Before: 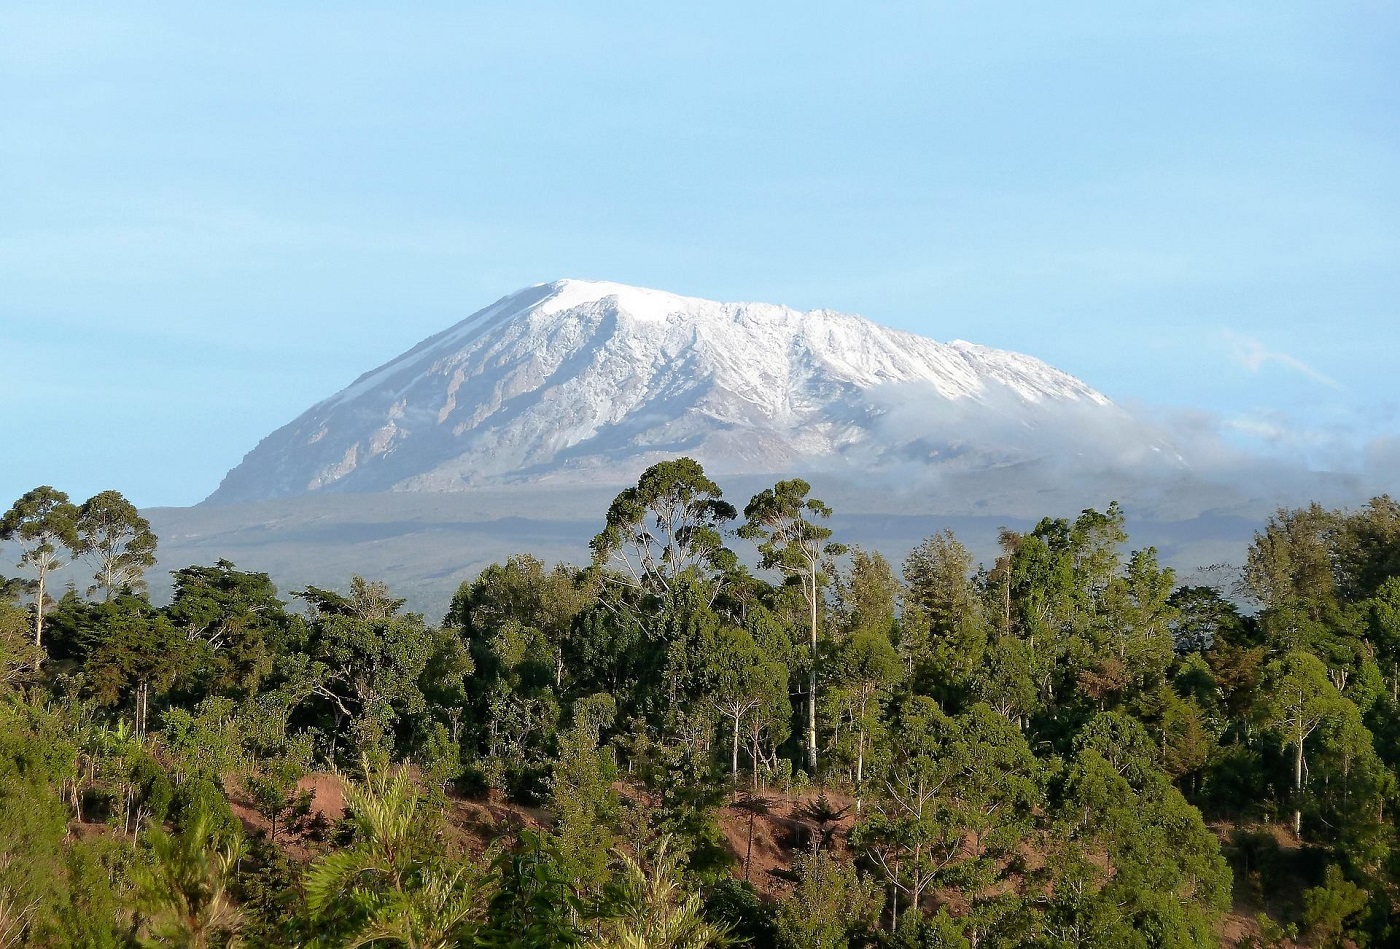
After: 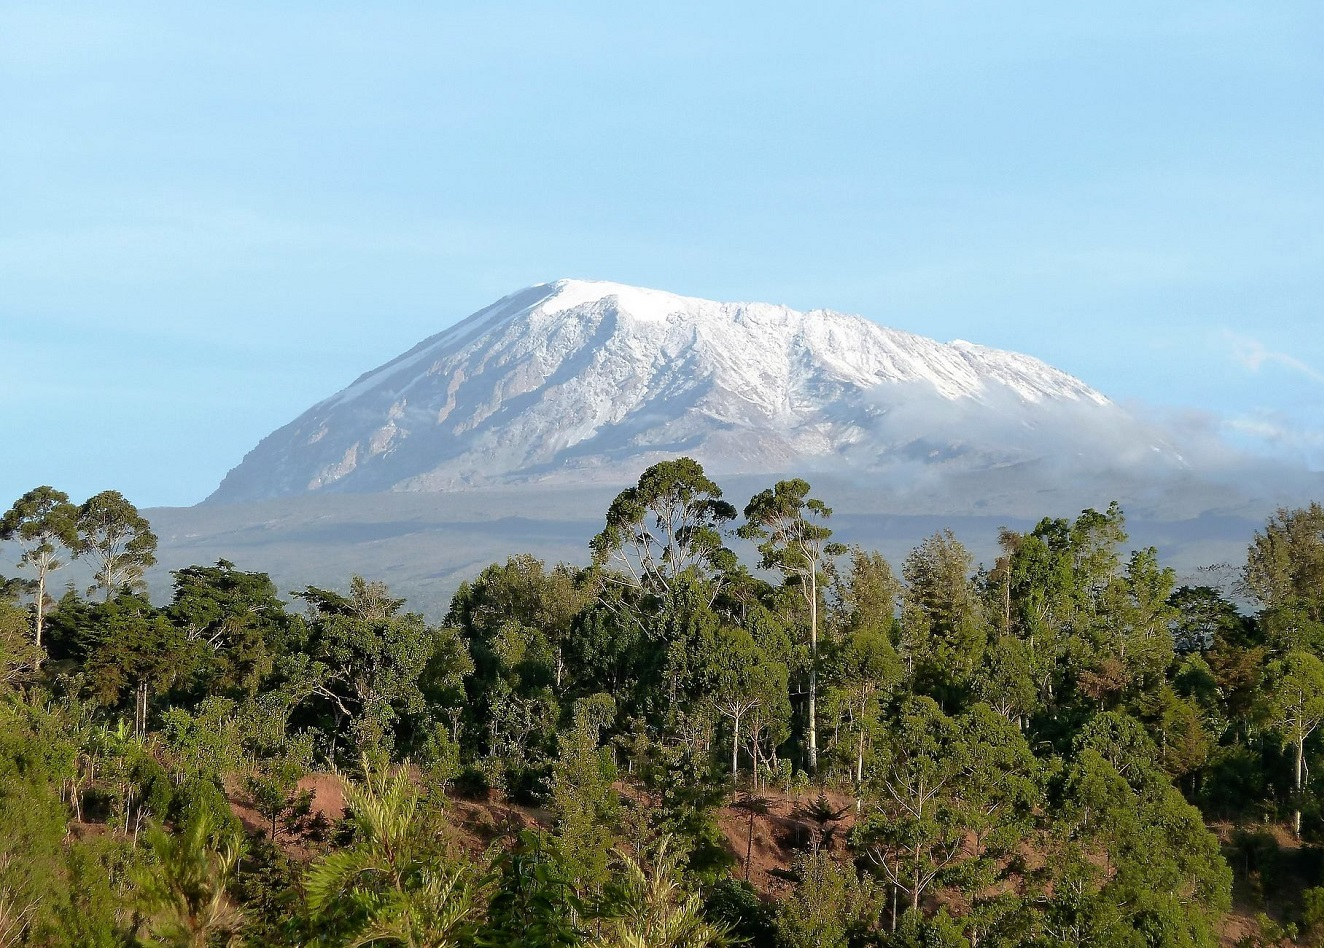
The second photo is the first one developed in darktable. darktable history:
crop and rotate: left 0%, right 5.402%
